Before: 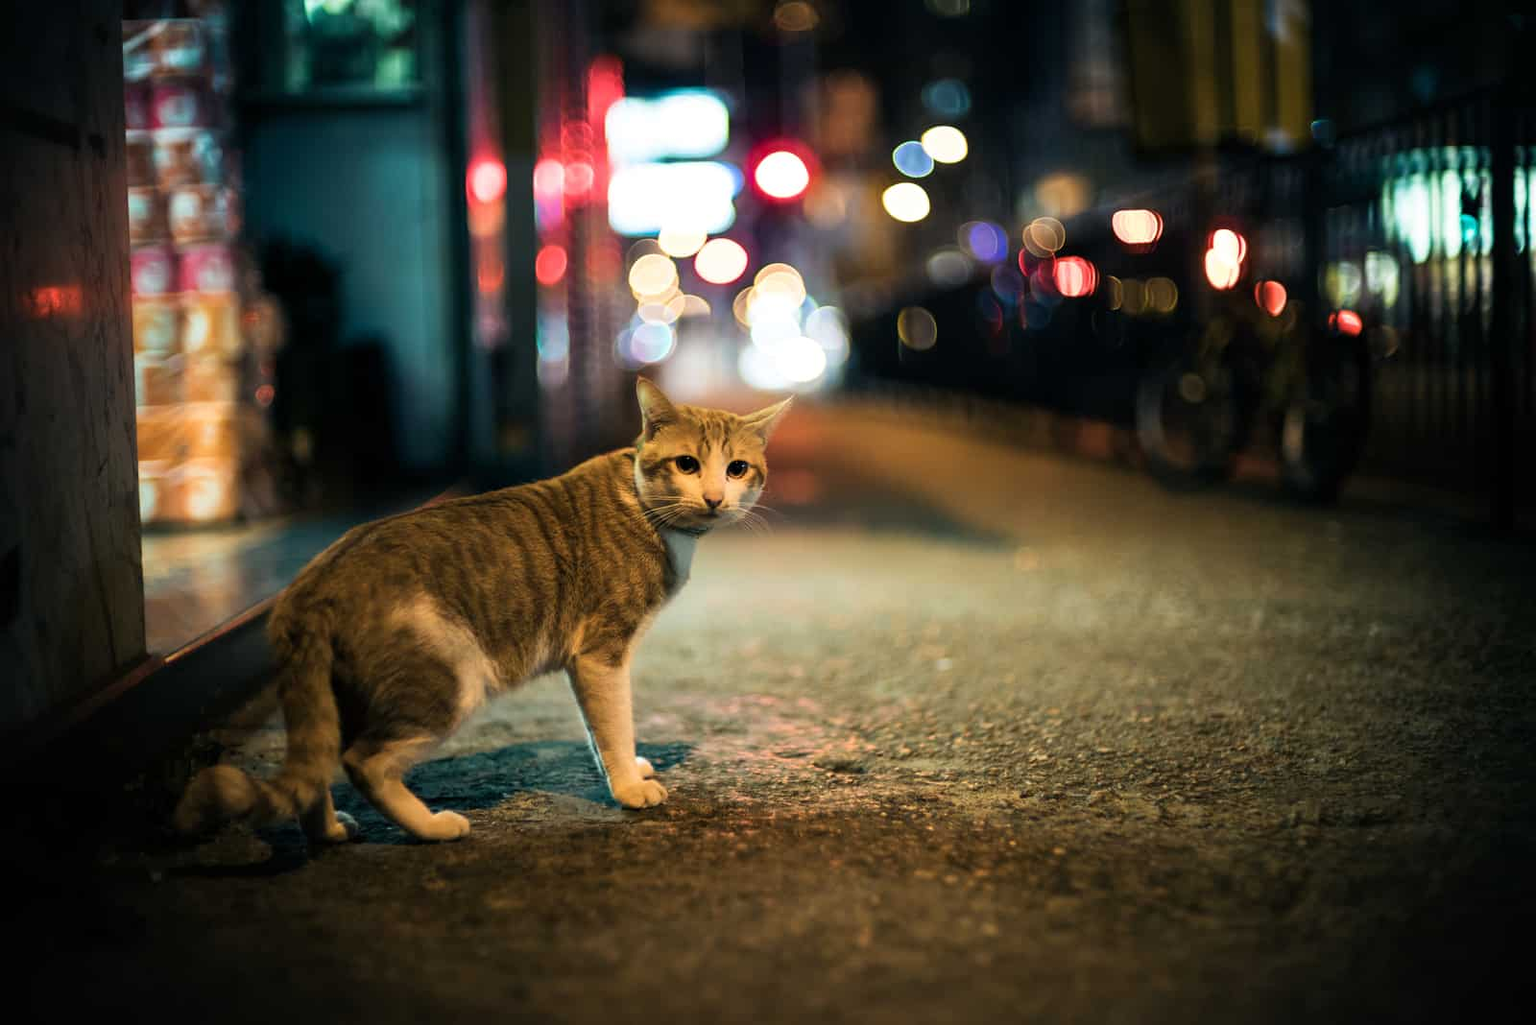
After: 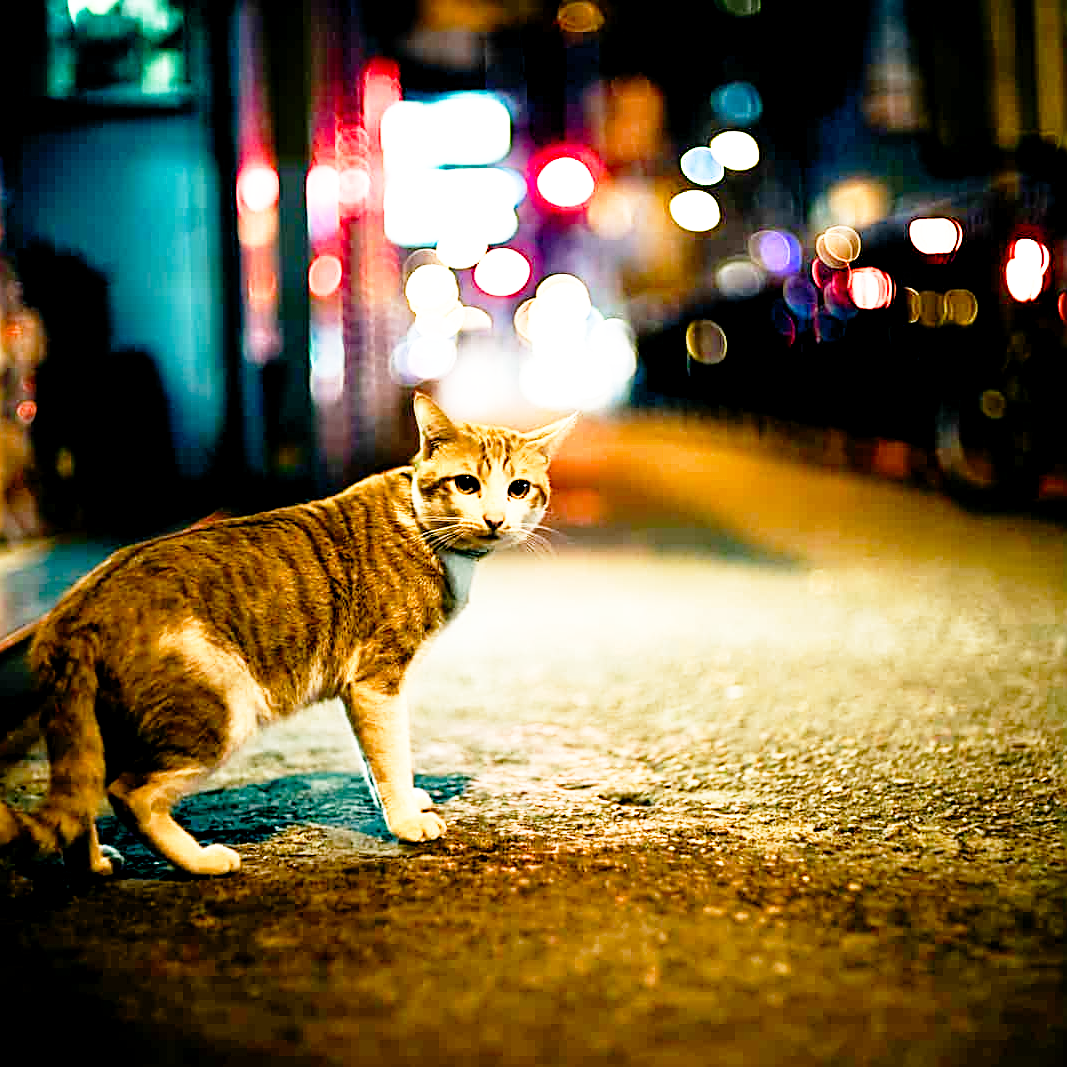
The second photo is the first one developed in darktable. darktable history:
sharpen: radius 2.661, amount 0.674
color balance rgb: highlights gain › chroma 1.022%, highlights gain › hue 53.35°, global offset › luminance -0.507%, perceptual saturation grading › global saturation 20%, perceptual saturation grading › highlights -49.934%, perceptual saturation grading › shadows 25.025%, global vibrance 20%
crop and rotate: left 15.61%, right 17.691%
exposure: black level correction 0.003, exposure 0.385 EV, compensate highlight preservation false
base curve: curves: ch0 [(0, 0) (0.012, 0.01) (0.073, 0.168) (0.31, 0.711) (0.645, 0.957) (1, 1)], preserve colors none
